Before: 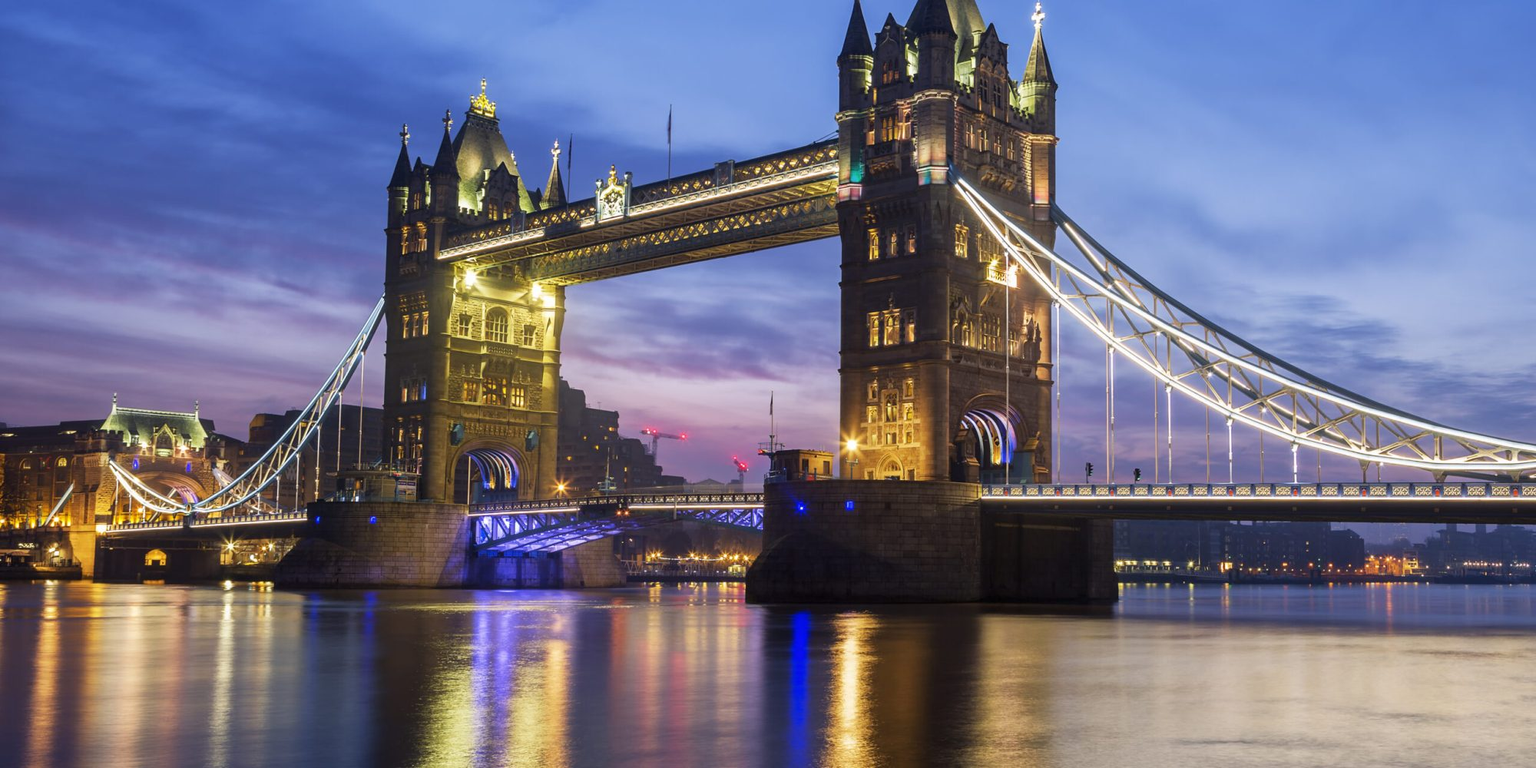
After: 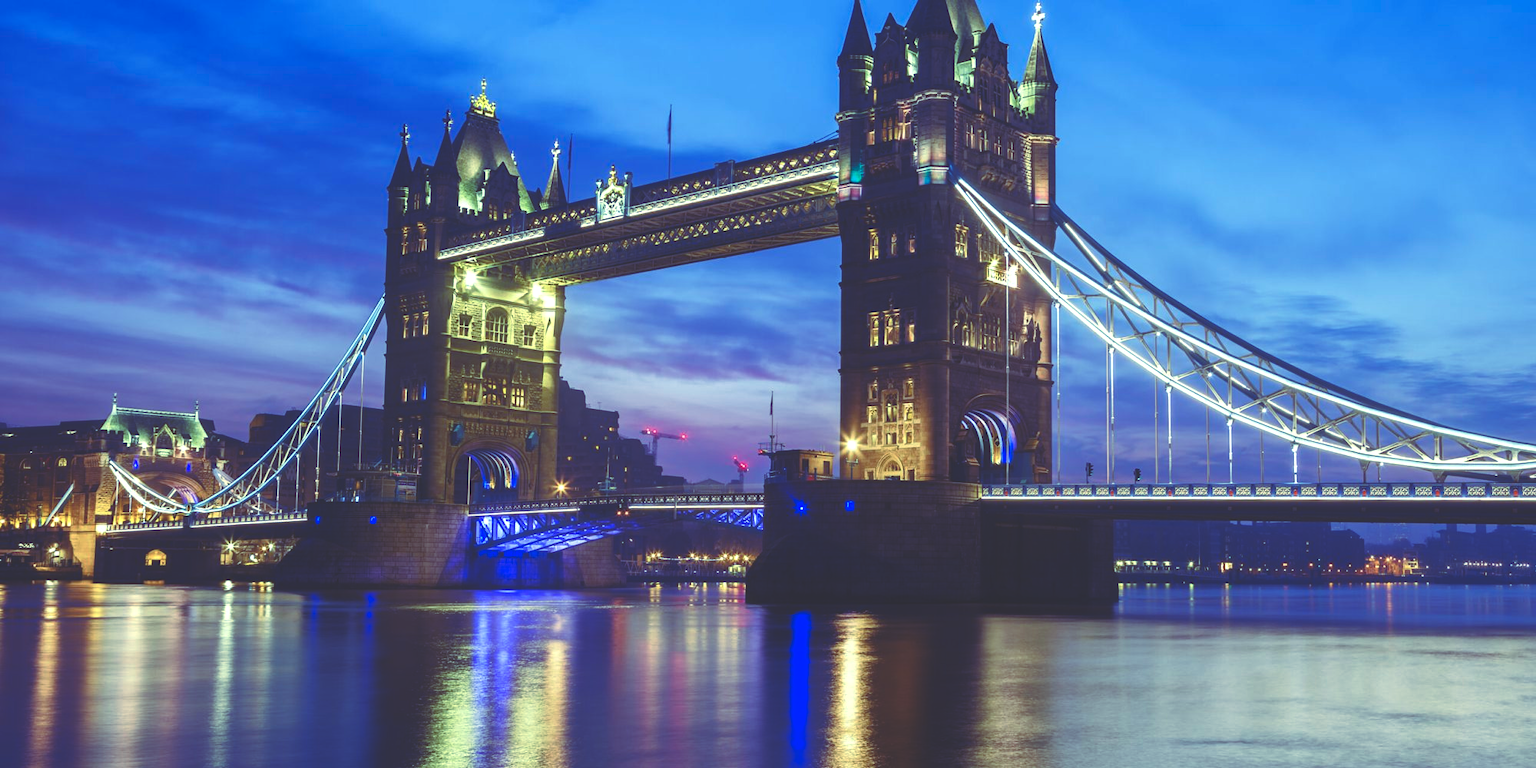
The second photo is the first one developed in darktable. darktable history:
rgb curve: curves: ch0 [(0, 0.186) (0.314, 0.284) (0.576, 0.466) (0.805, 0.691) (0.936, 0.886)]; ch1 [(0, 0.186) (0.314, 0.284) (0.581, 0.534) (0.771, 0.746) (0.936, 0.958)]; ch2 [(0, 0.216) (0.275, 0.39) (1, 1)], mode RGB, independent channels, compensate middle gray true, preserve colors none
color balance rgb: linear chroma grading › shadows 32%, linear chroma grading › global chroma -2%, linear chroma grading › mid-tones 4%, perceptual saturation grading › global saturation -2%, perceptual saturation grading › highlights -8%, perceptual saturation grading › mid-tones 8%, perceptual saturation grading › shadows 4%, perceptual brilliance grading › highlights 8%, perceptual brilliance grading › mid-tones 4%, perceptual brilliance grading › shadows 2%, global vibrance 16%, saturation formula JzAzBz (2021)
